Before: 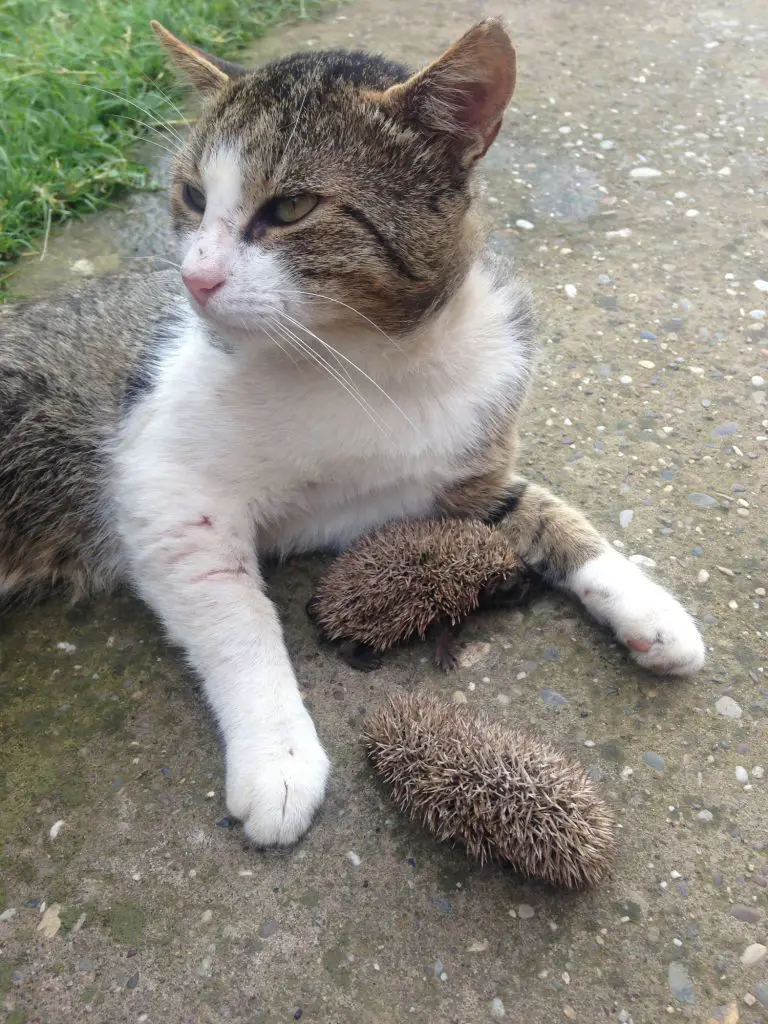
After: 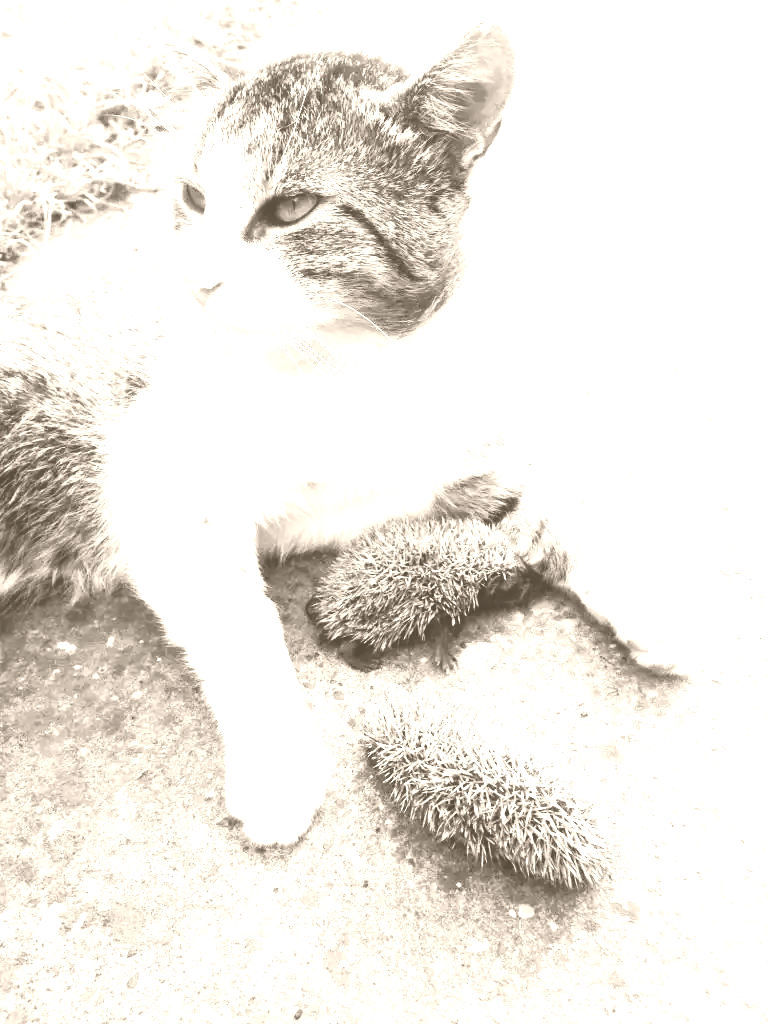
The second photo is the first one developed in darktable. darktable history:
base curve: curves: ch0 [(0, 0.003) (0.001, 0.002) (0.006, 0.004) (0.02, 0.022) (0.048, 0.086) (0.094, 0.234) (0.162, 0.431) (0.258, 0.629) (0.385, 0.8) (0.548, 0.918) (0.751, 0.988) (1, 1)], preserve colors none
colorize: hue 34.49°, saturation 35.33%, source mix 100%, version 1
